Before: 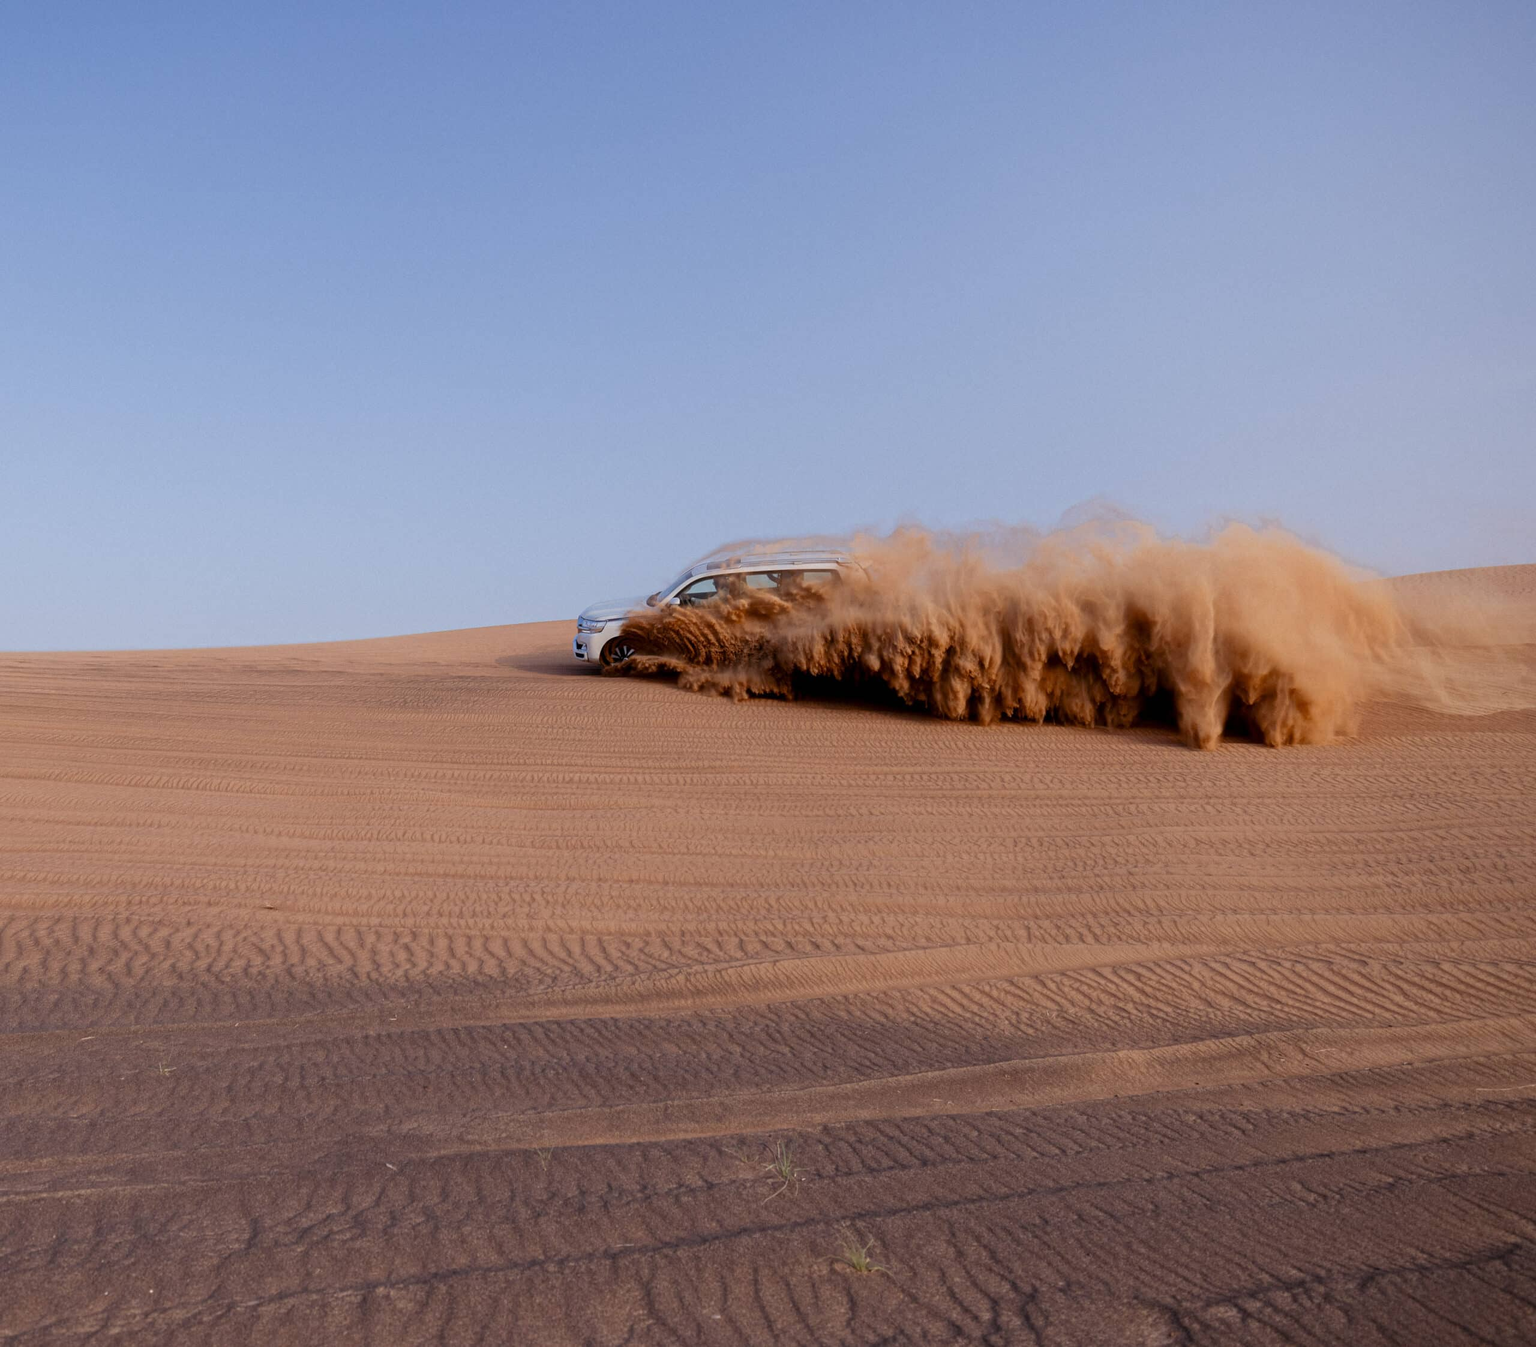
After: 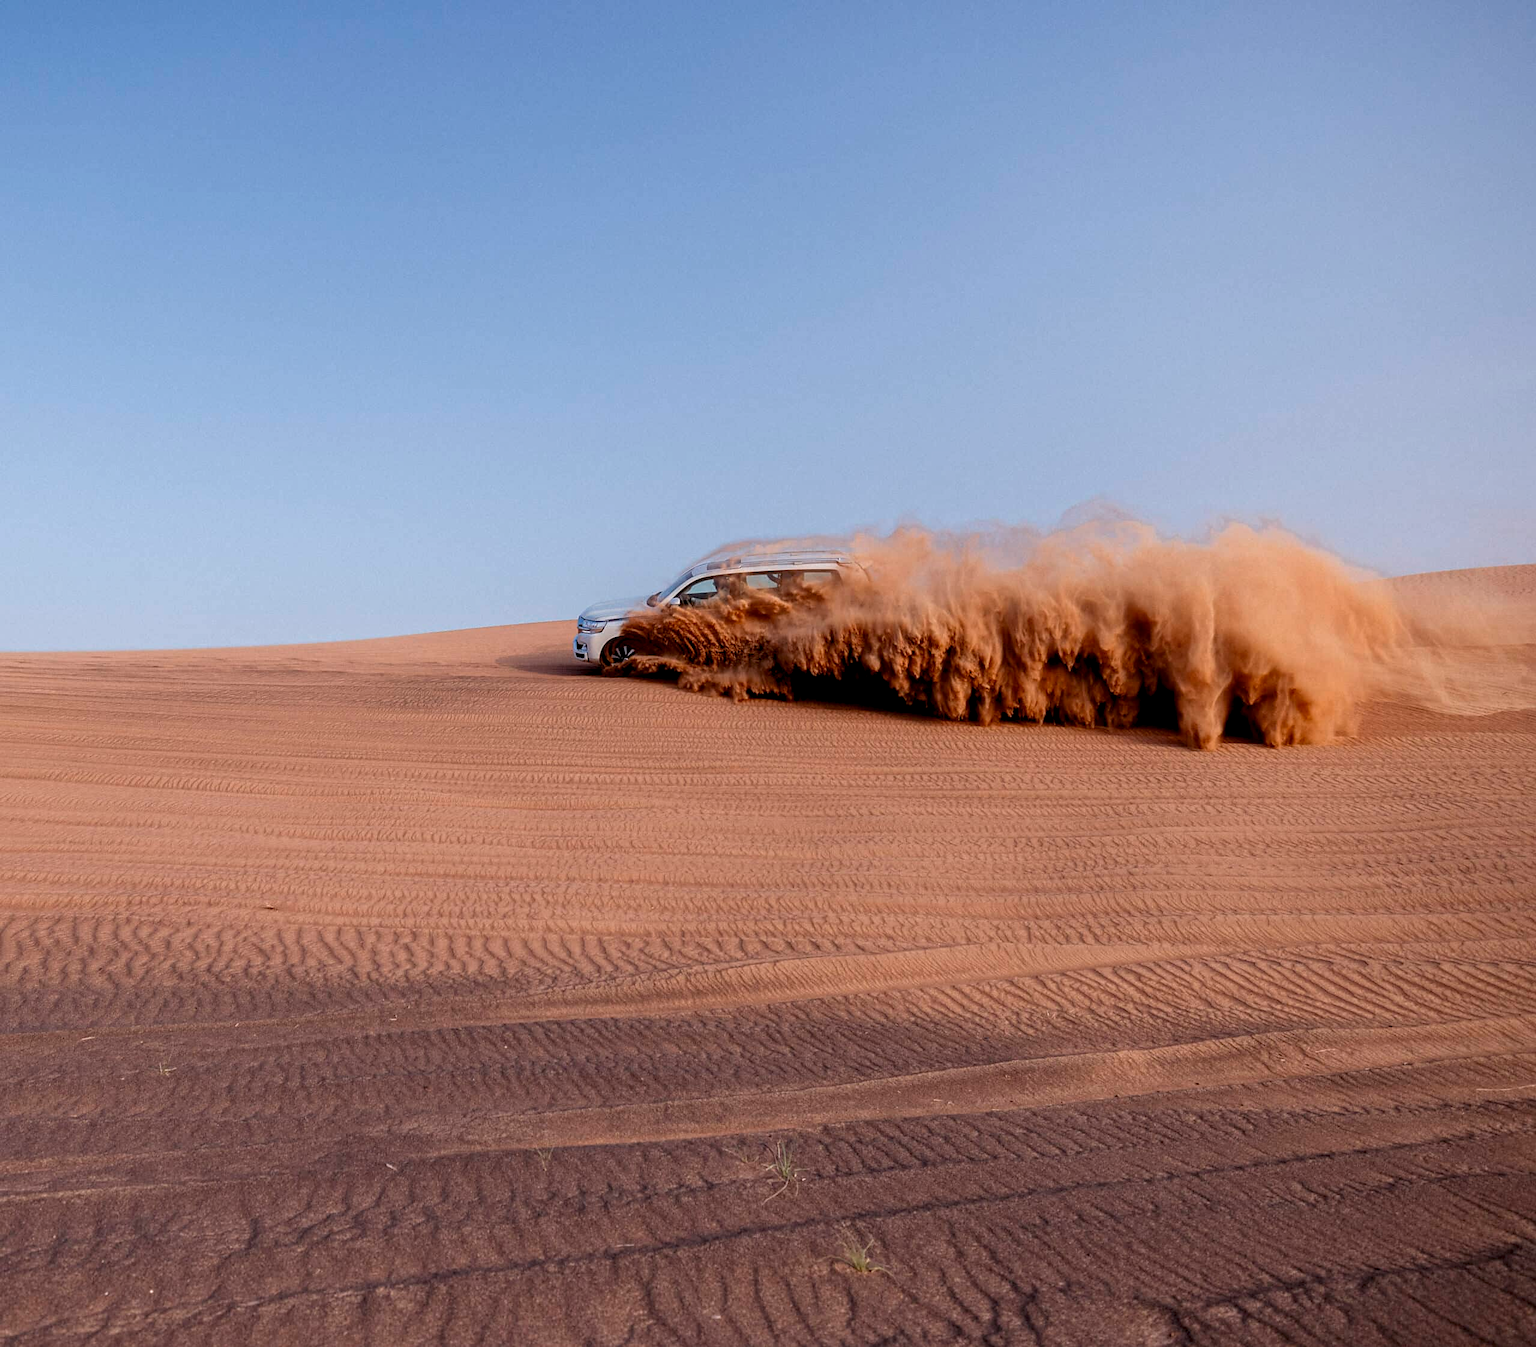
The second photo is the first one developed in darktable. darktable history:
exposure: exposure 0.023 EV, compensate highlight preservation false
local contrast: detail 130%
sharpen: radius 1.904, amount 0.398, threshold 1.702
